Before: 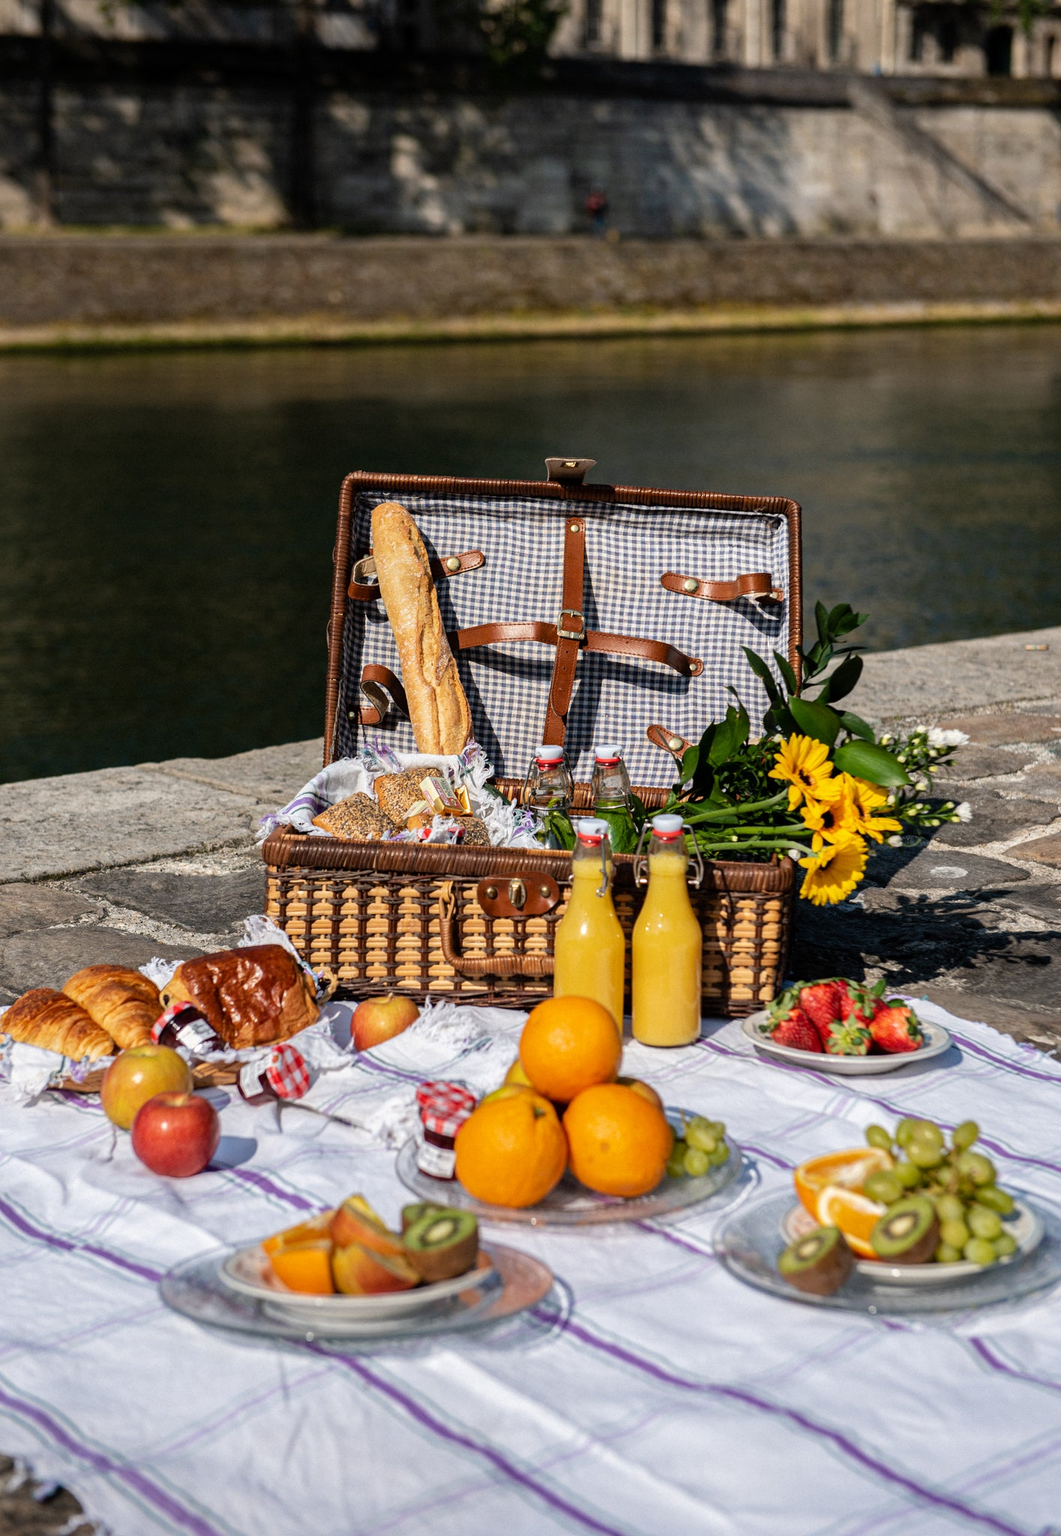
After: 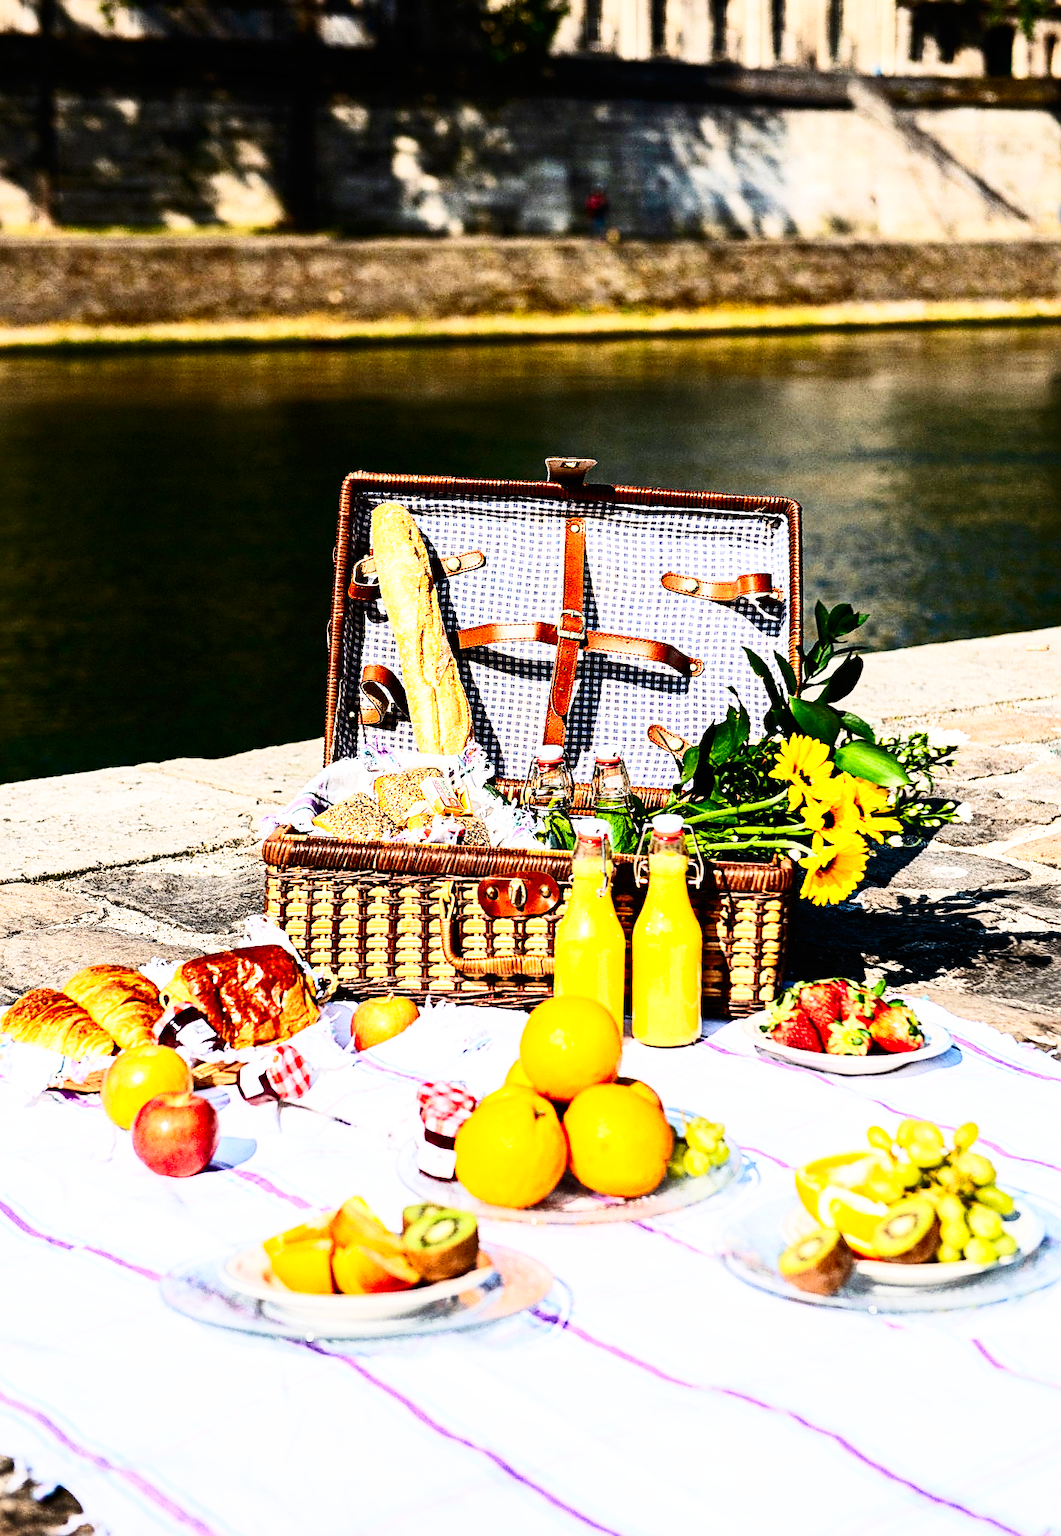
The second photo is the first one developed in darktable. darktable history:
base curve: curves: ch0 [(0, 0) (0.007, 0.004) (0.027, 0.03) (0.046, 0.07) (0.207, 0.54) (0.442, 0.872) (0.673, 0.972) (1, 1)], preserve colors none
sharpen: on, module defaults
contrast brightness saturation: contrast 0.398, brightness 0.108, saturation 0.21
